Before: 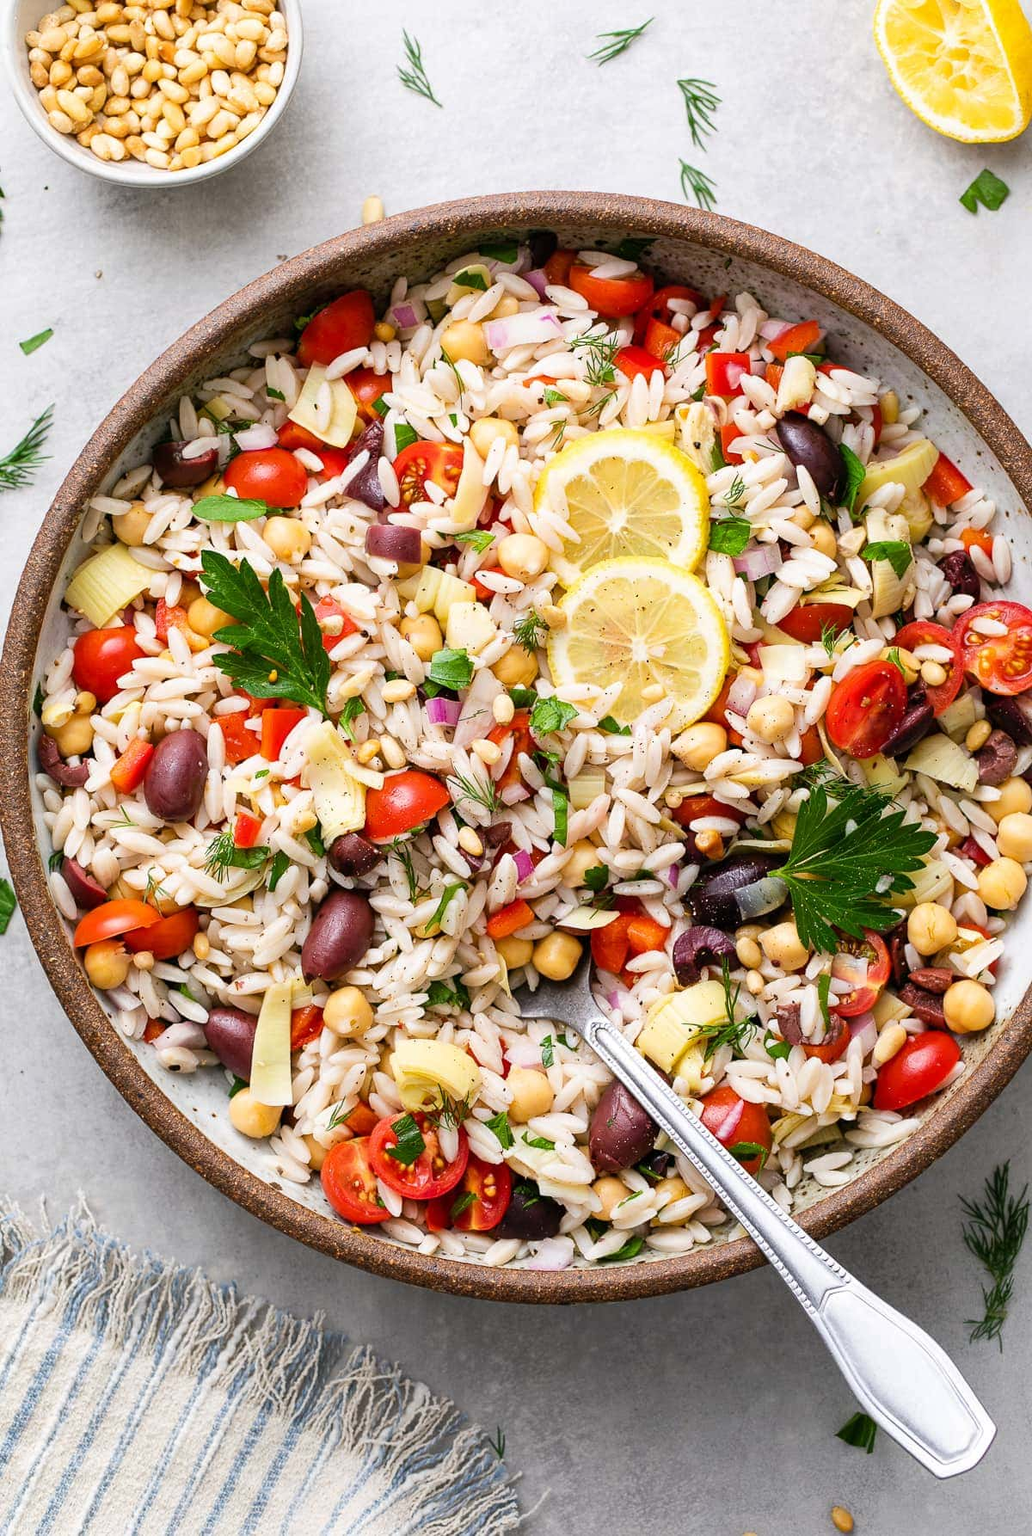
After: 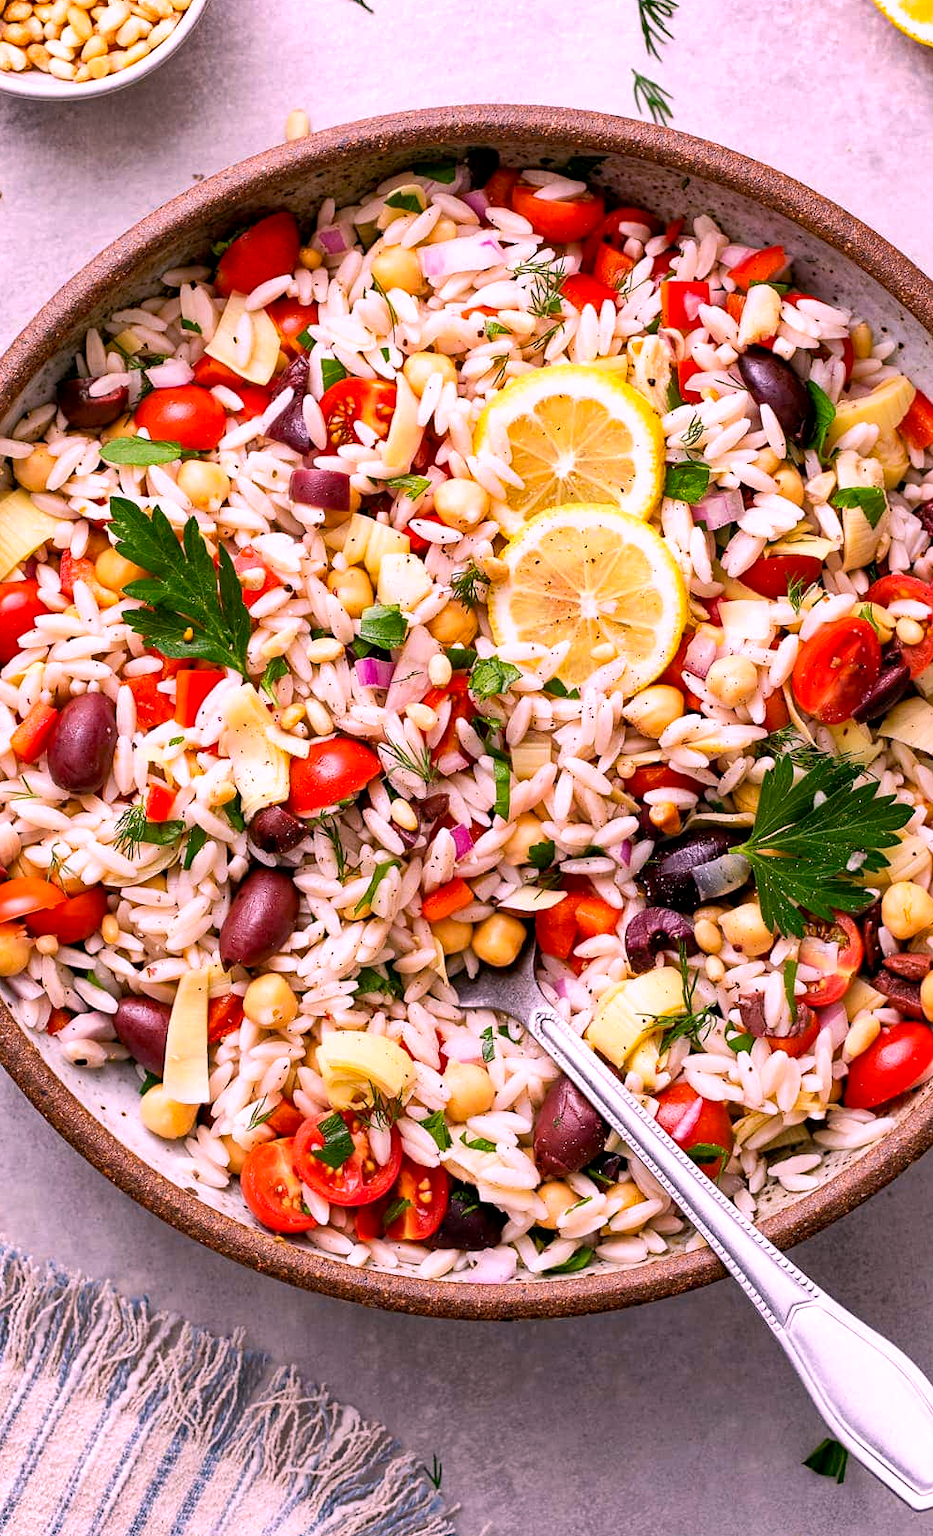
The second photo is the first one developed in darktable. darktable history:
crop: left 9.807%, top 6.259%, right 7.334%, bottom 2.177%
exposure: black level correction 0.004, exposure 0.014 EV, compensate highlight preservation false
white balance: red 1.188, blue 1.11
shadows and highlights: soften with gaussian
haze removal: compatibility mode true, adaptive false
